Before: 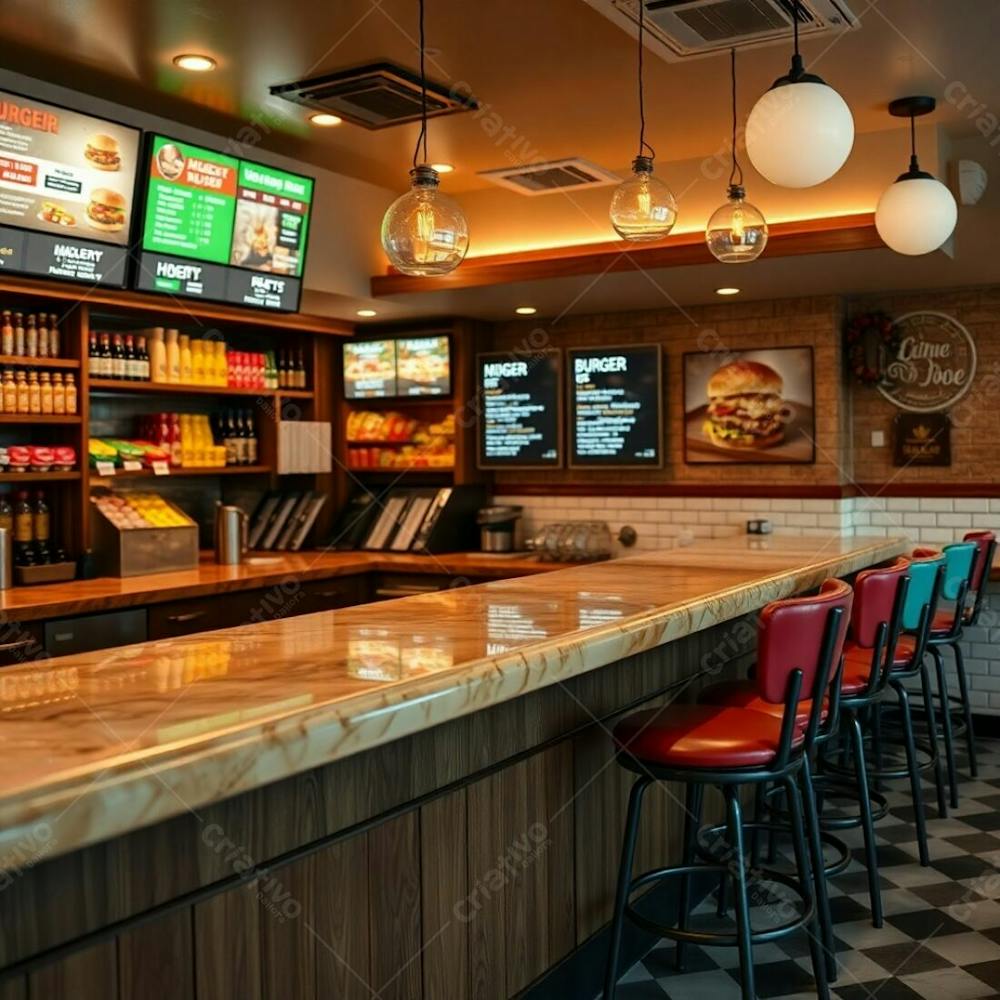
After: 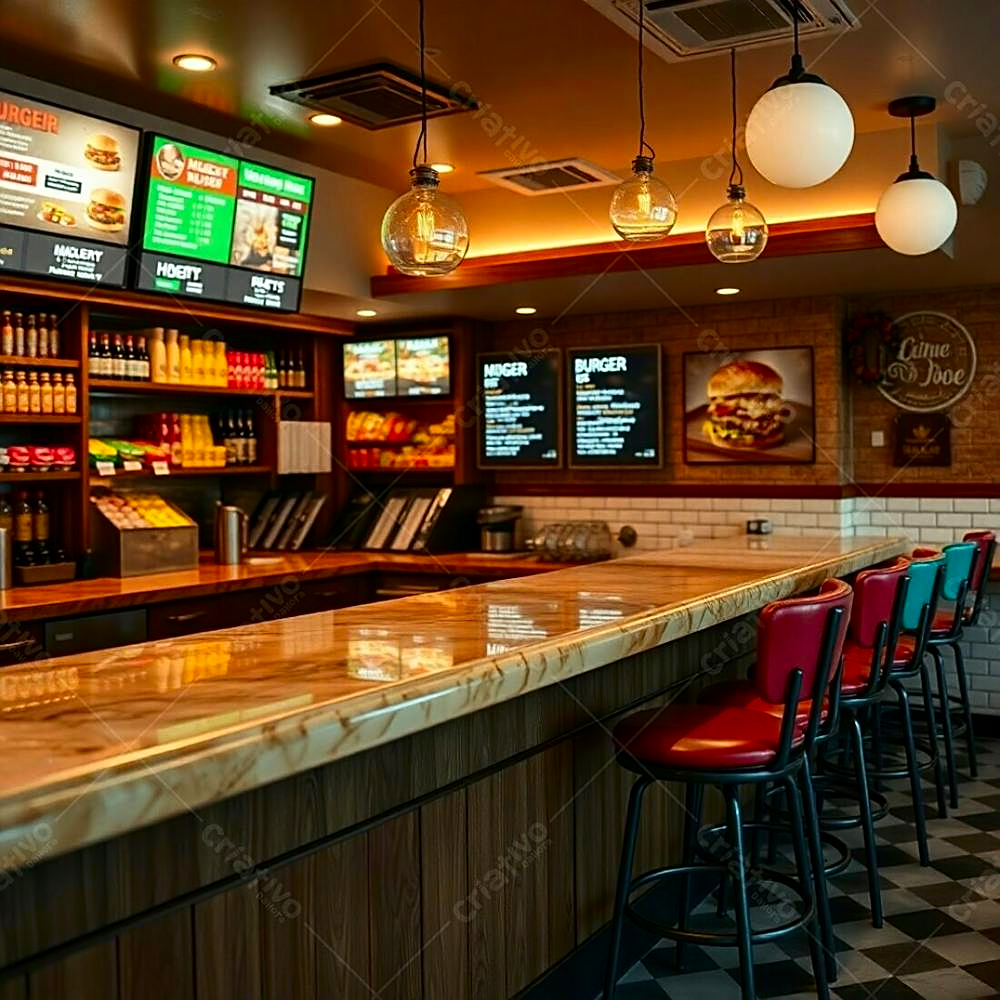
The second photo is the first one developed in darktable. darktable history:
contrast brightness saturation: contrast 0.13, brightness -0.05, saturation 0.16
sharpen: on, module defaults
